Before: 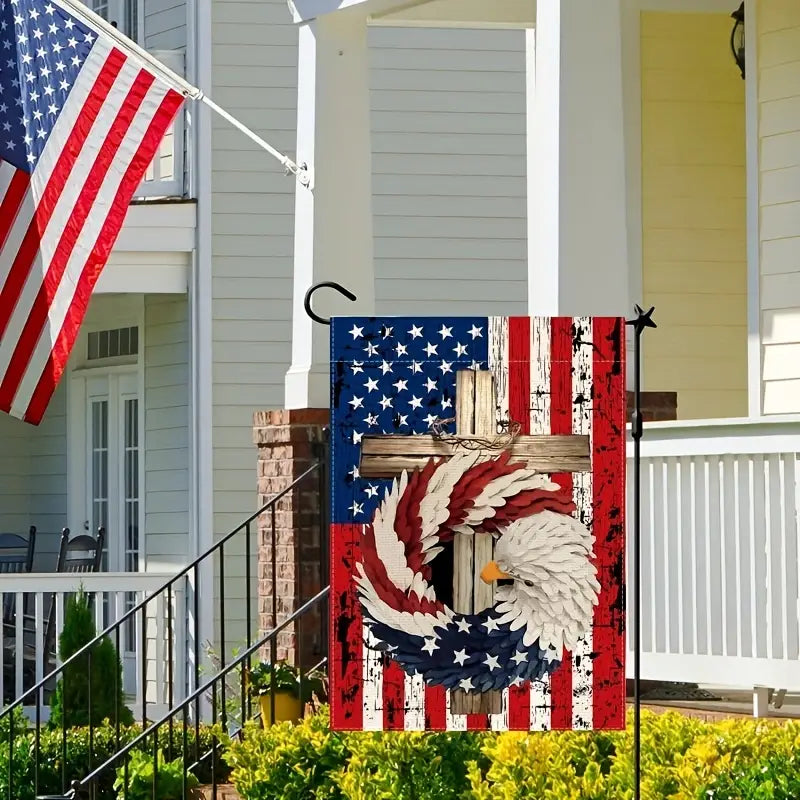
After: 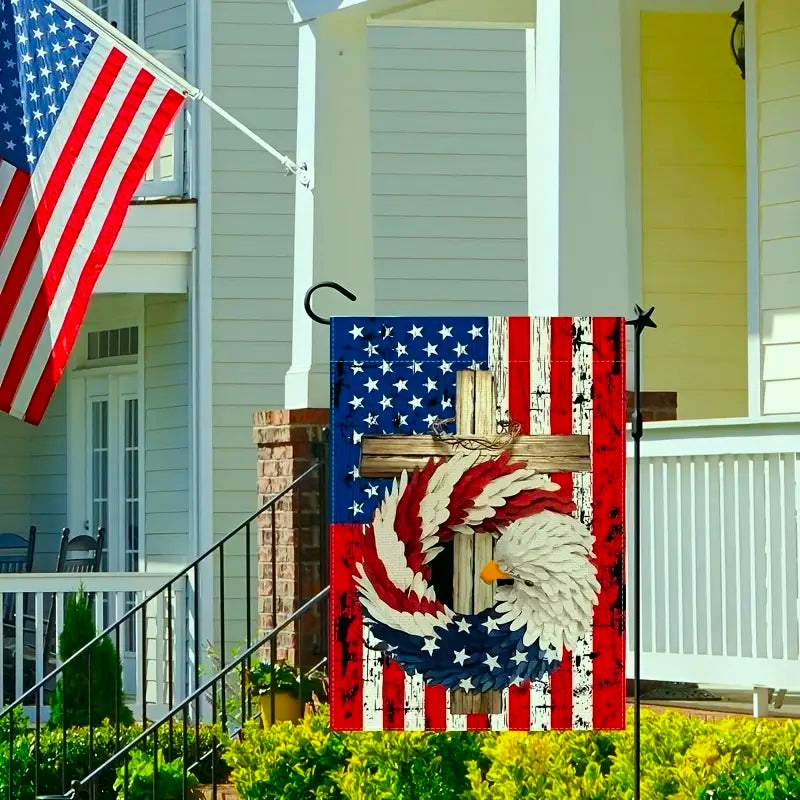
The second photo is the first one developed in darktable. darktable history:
color correction: highlights a* -7.45, highlights b* 1.2, shadows a* -3.24, saturation 1.43
